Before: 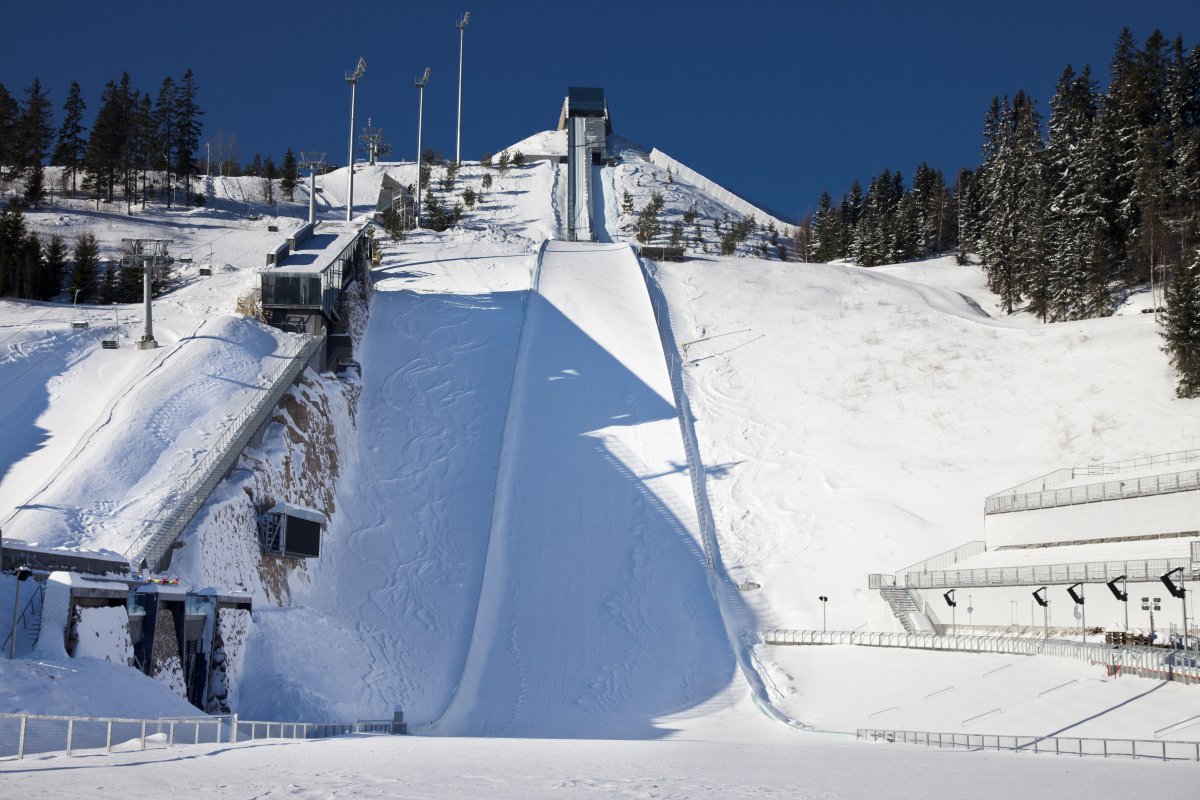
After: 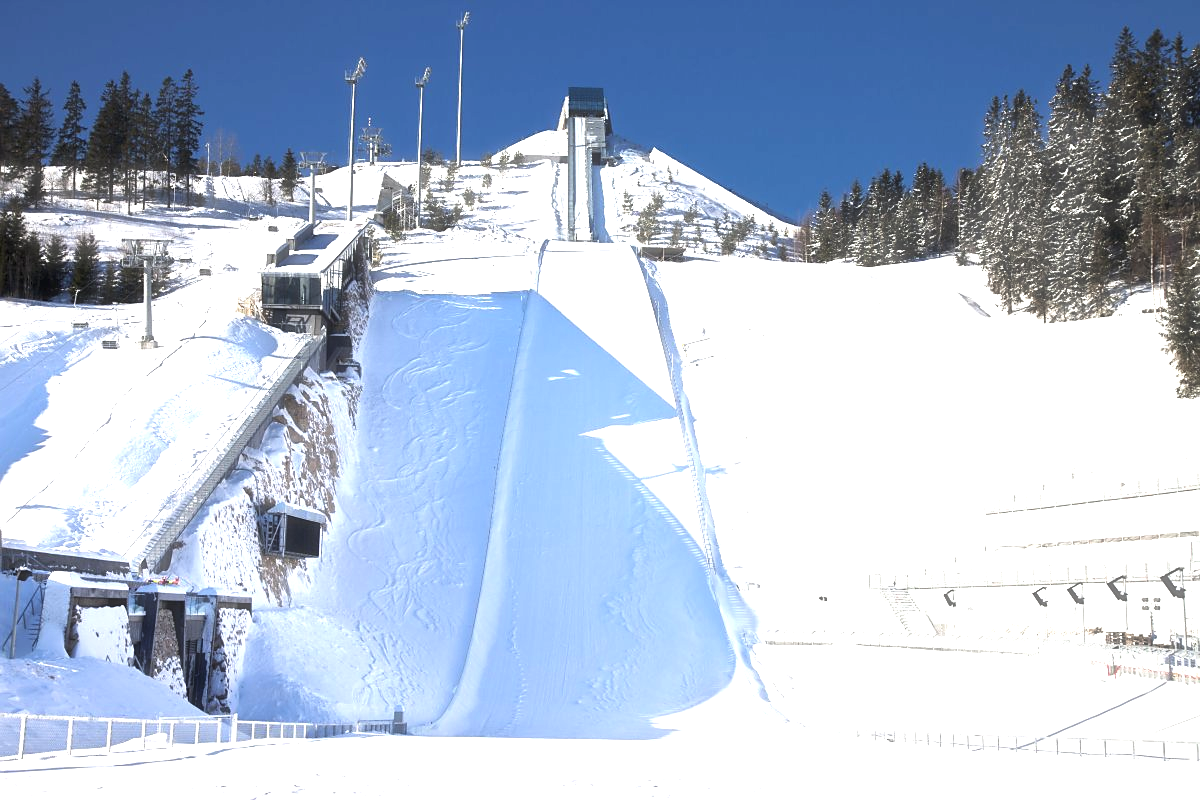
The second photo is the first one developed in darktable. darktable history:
exposure: black level correction 0, exposure 1.373 EV, compensate highlight preservation false
sharpen: radius 1.499, amount 0.391, threshold 1.283
haze removal: strength -0.108, compatibility mode true, adaptive false
